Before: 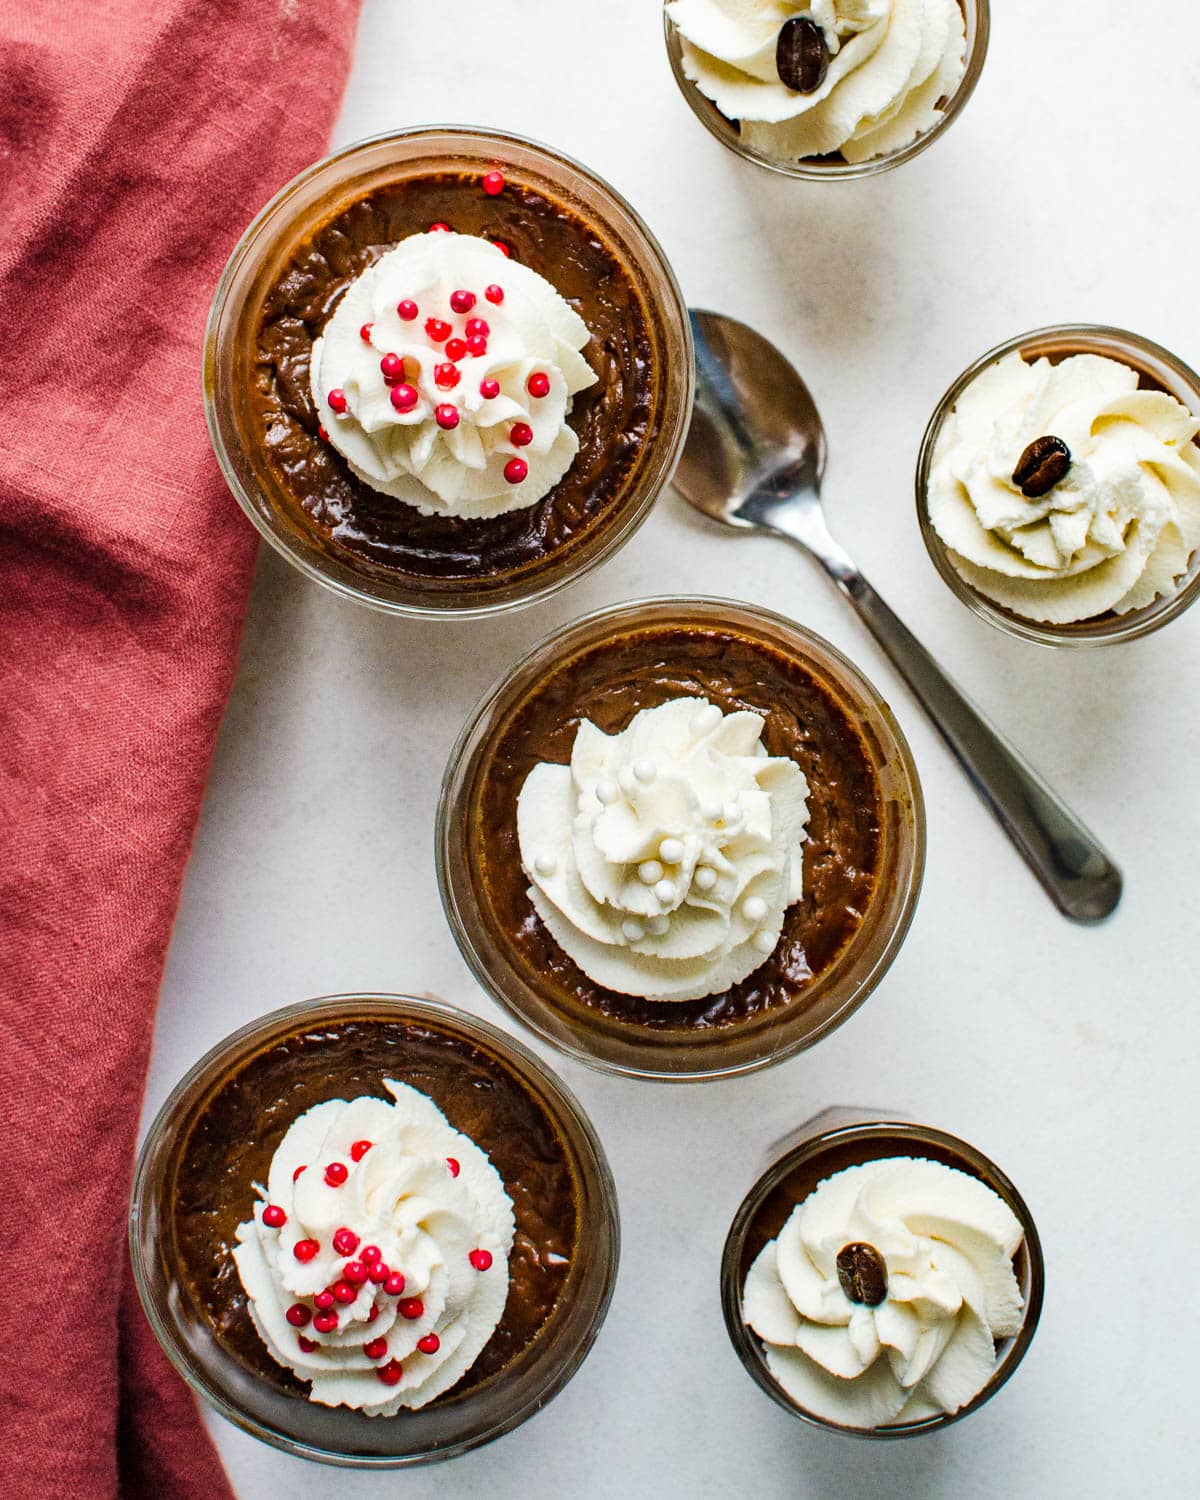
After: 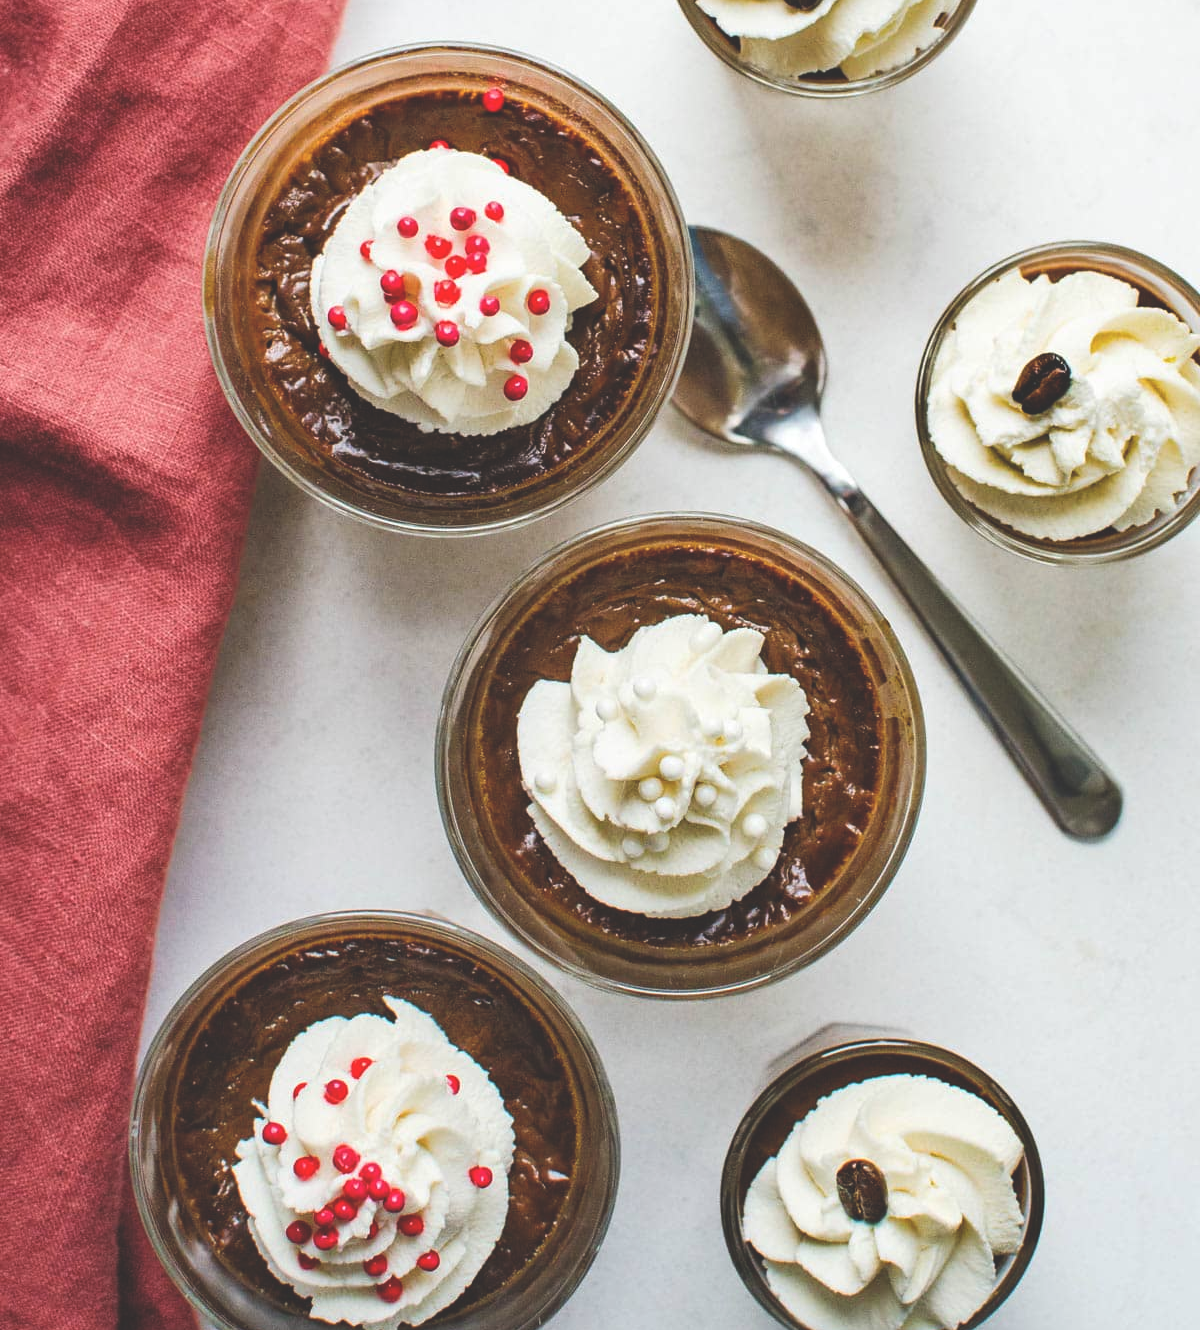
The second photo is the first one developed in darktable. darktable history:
tone equalizer: on, module defaults
haze removal: strength 0.023, distance 0.257, compatibility mode true, adaptive false
exposure: black level correction -0.027, compensate exposure bias true, compensate highlight preservation false
crop and rotate: top 5.571%, bottom 5.735%
